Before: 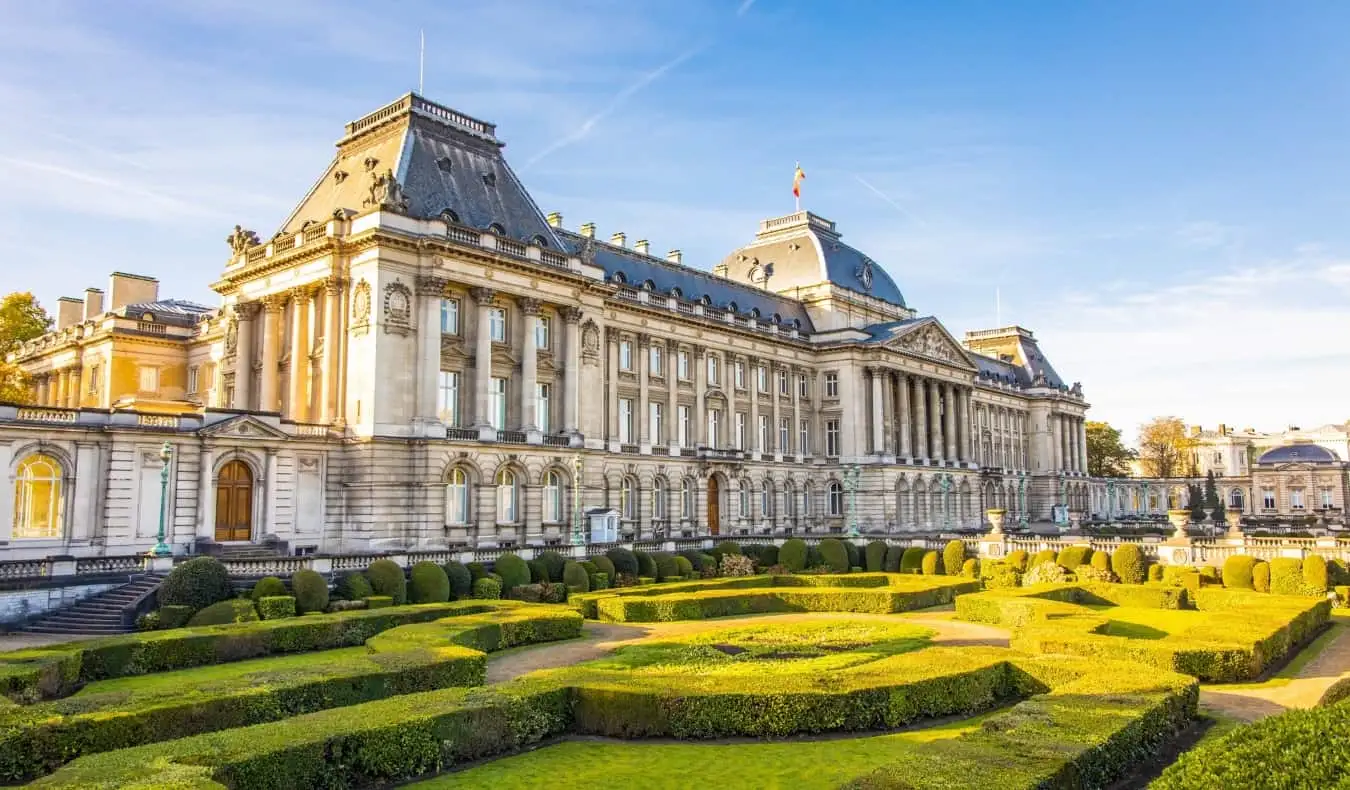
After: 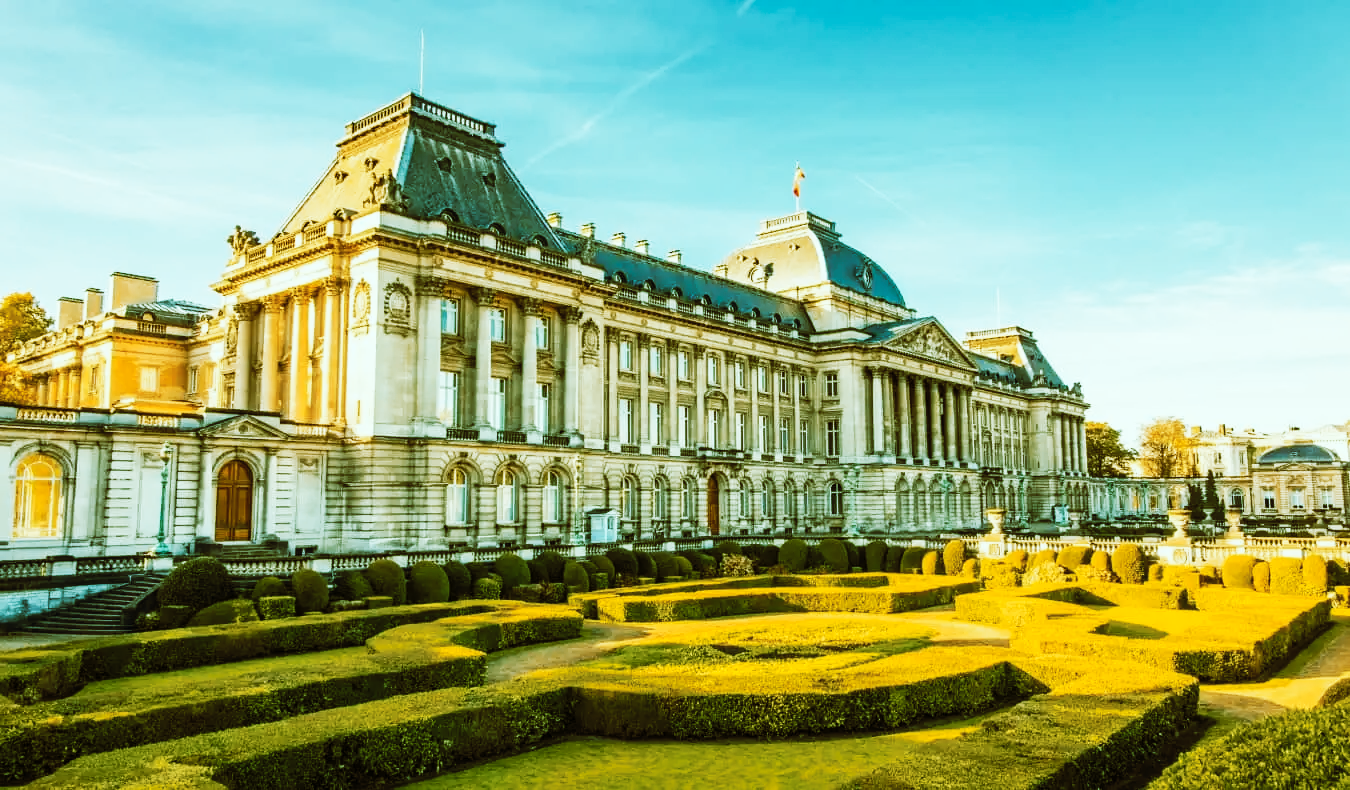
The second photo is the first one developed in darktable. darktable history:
tone curve: curves: ch0 [(0, 0) (0.003, 0.002) (0.011, 0.006) (0.025, 0.014) (0.044, 0.02) (0.069, 0.027) (0.1, 0.036) (0.136, 0.05) (0.177, 0.081) (0.224, 0.118) (0.277, 0.183) (0.335, 0.262) (0.399, 0.351) (0.468, 0.456) (0.543, 0.571) (0.623, 0.692) (0.709, 0.795) (0.801, 0.88) (0.898, 0.948) (1, 1)], preserve colors none
color look up table: target L [92.85, 86.61, 80.66, 81.57, 73.69, 65.98, 65.36, 58.35, 60.01, 52.34, 45.74, 25.23, 200.13, 87.55, 81.68, 70.7, 63.7, 61.36, 57.18, 50.57, 44.71, 45.8, 41.29, 23.03, 9.802, 0, 84.75, 72.16, 69.49, 61.12, 51.97, 54.3, 52.61, 43.09, 30.19, 32.63, 30.89, 20.8, 16.29, 14.42, 7.135, 93.76, 83.87, 82.07, 66.26, 57.71, 50.07, 40.05, 36.16], target a [-20.14, -5.89, -20.77, -51.76, -46.84, -37.24, -11.91, -38.18, -2.131, -32.99, -20.99, -13.47, 0, -4.66, 5.22, 20.46, 23.13, 8.541, 29.36, 43.32, -7.546, 36.54, 12.4, 25.89, 18.24, 0, -8.65, -16.16, 12.81, 35.7, 52.59, 2.284, -3.957, 5.528, 31.1, 32.53, 8.723, 30.02, 1.638, -1.274, 16.58, -19.92, -47.01, -34.92, -26.31, -28.06, -20.63, -24.77, -13.2], target b [13.68, 56.25, 62.75, 12.99, 43.12, 7.292, 30.93, 31.05, 44.9, 36.18, 29.84, 24.03, 0, 32.98, 15.21, 49.23, 50.51, 39.7, 27.44, 43.07, 20.4, 36.82, 33.24, 34.37, 14.16, 0, -2.291, -25.1, -8.346, -20.46, 27.47, -25.51, -42.4, 11.98, -14.72, -60.92, -34.7, 14.43, 18.52, -2.199, -21.42, -4.437, -9.312, -15.13, -25.34, -0.027, -6.109, 15.55, -7.395], num patches 49
